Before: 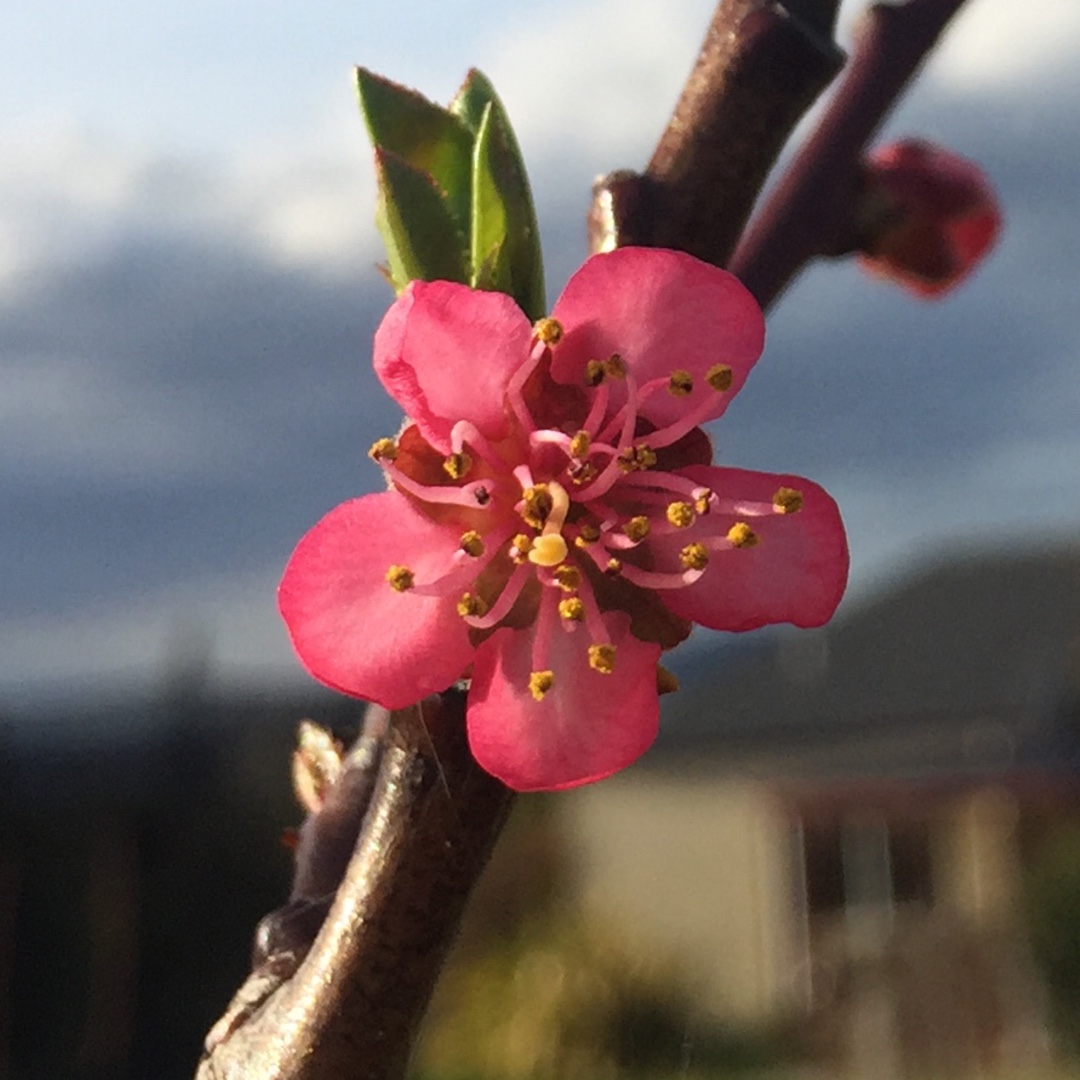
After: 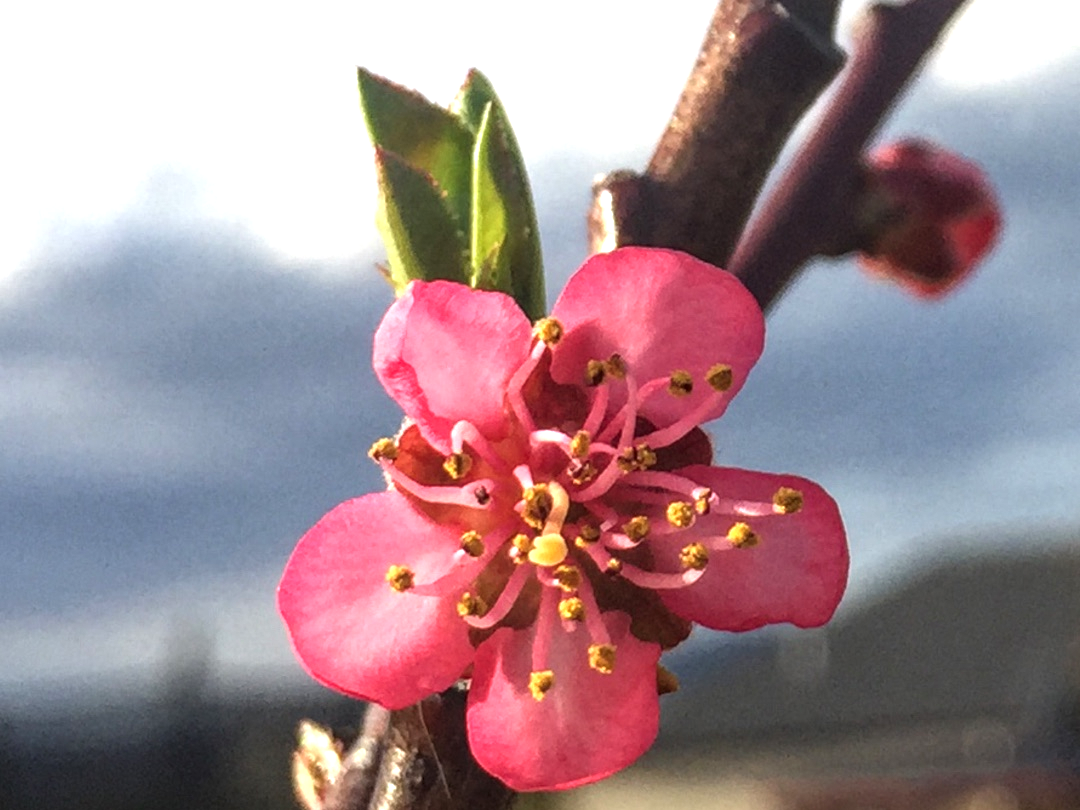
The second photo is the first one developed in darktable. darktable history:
crop: bottom 24.989%
exposure: black level correction -0.002, exposure 0.71 EV, compensate exposure bias true, compensate highlight preservation false
local contrast: highlights 61%, detail 143%, midtone range 0.429
